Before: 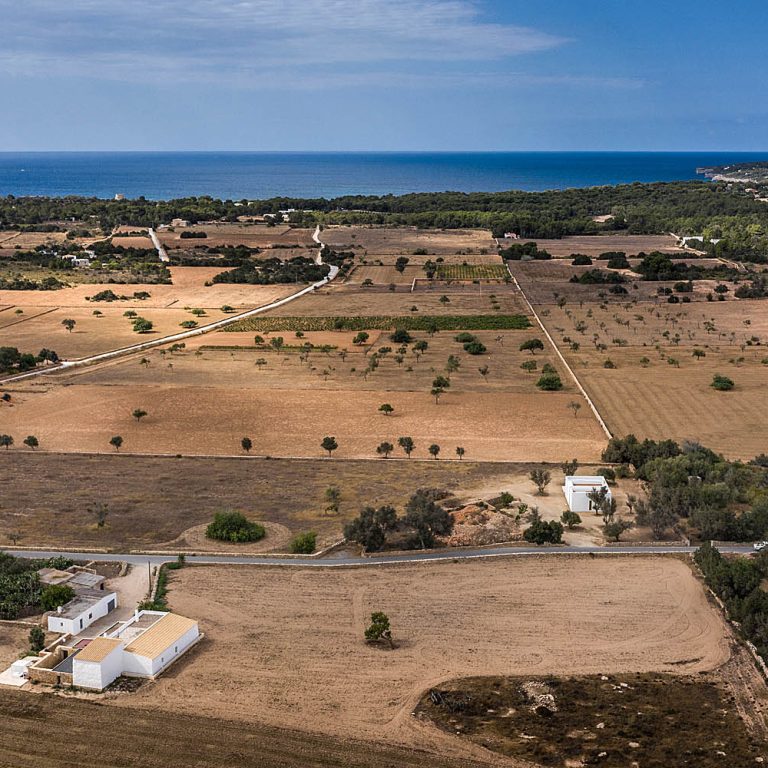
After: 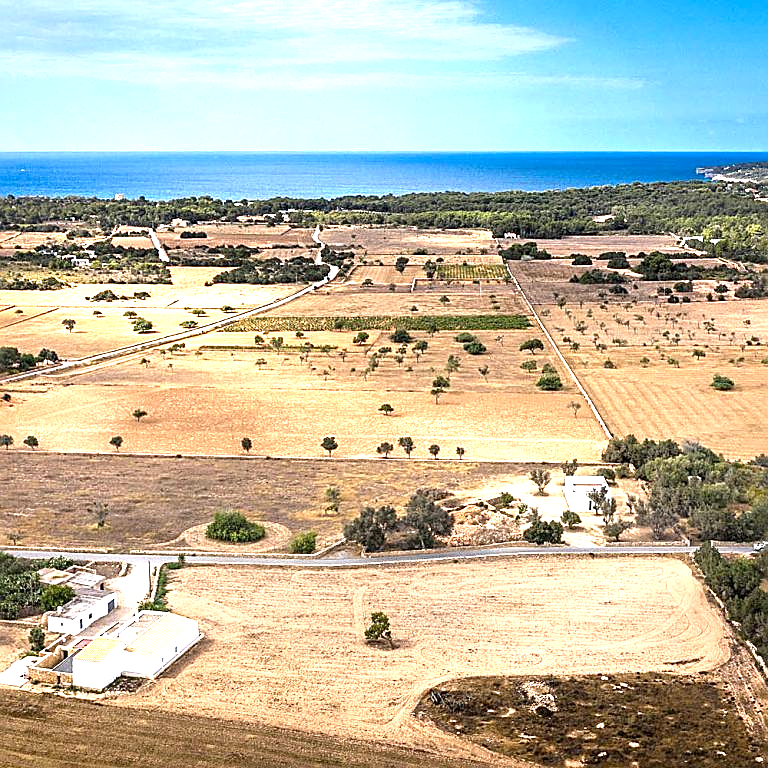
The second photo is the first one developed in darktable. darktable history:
vignetting: brightness -0.249, saturation 0.149
sharpen: amount 0.576
exposure: black level correction 0.001, exposure 1.722 EV, compensate exposure bias true, compensate highlight preservation false
